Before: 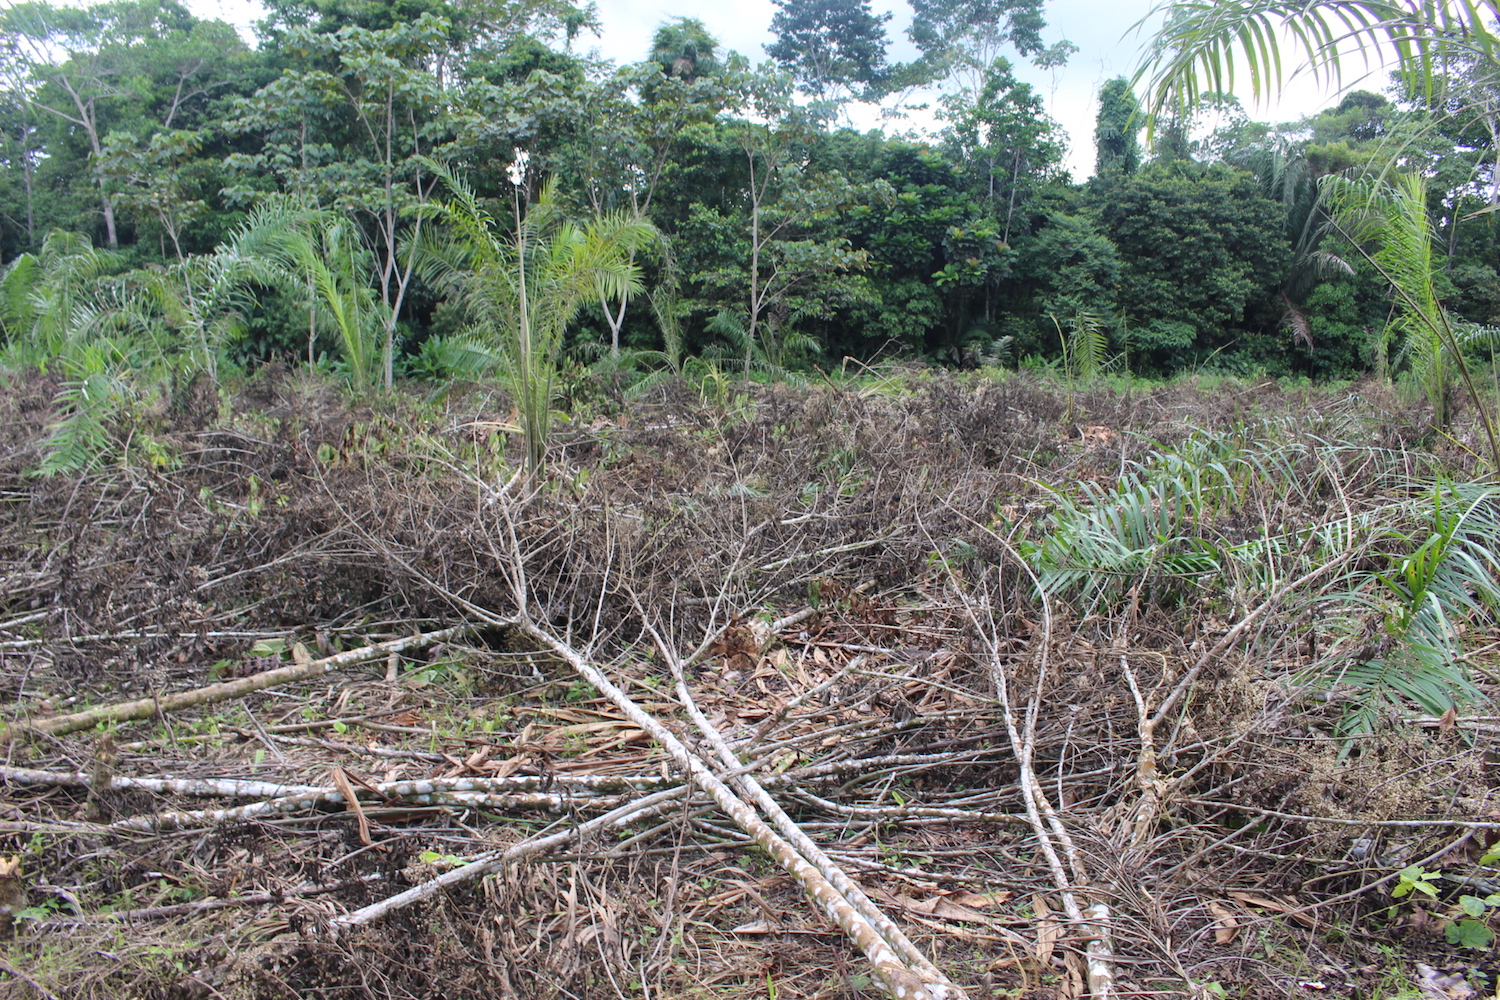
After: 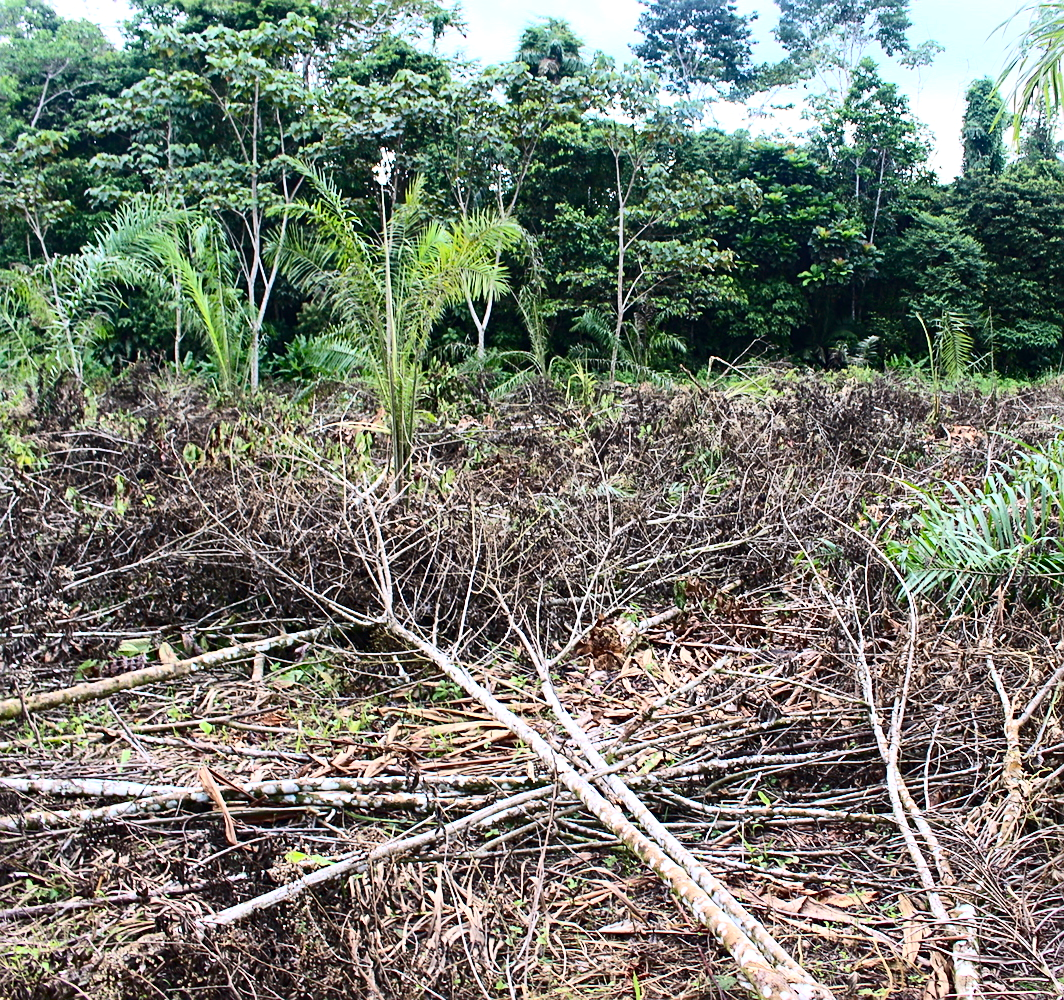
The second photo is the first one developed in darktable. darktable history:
sharpen: amount 0.496
contrast brightness saturation: contrast 0.4, brightness 0.045, saturation 0.248
color correction: highlights b* 0.013
crop and rotate: left 8.947%, right 20.102%
haze removal: compatibility mode true, adaptive false
exposure: black level correction -0.001, exposure 0.08 EV, compensate exposure bias true, compensate highlight preservation false
